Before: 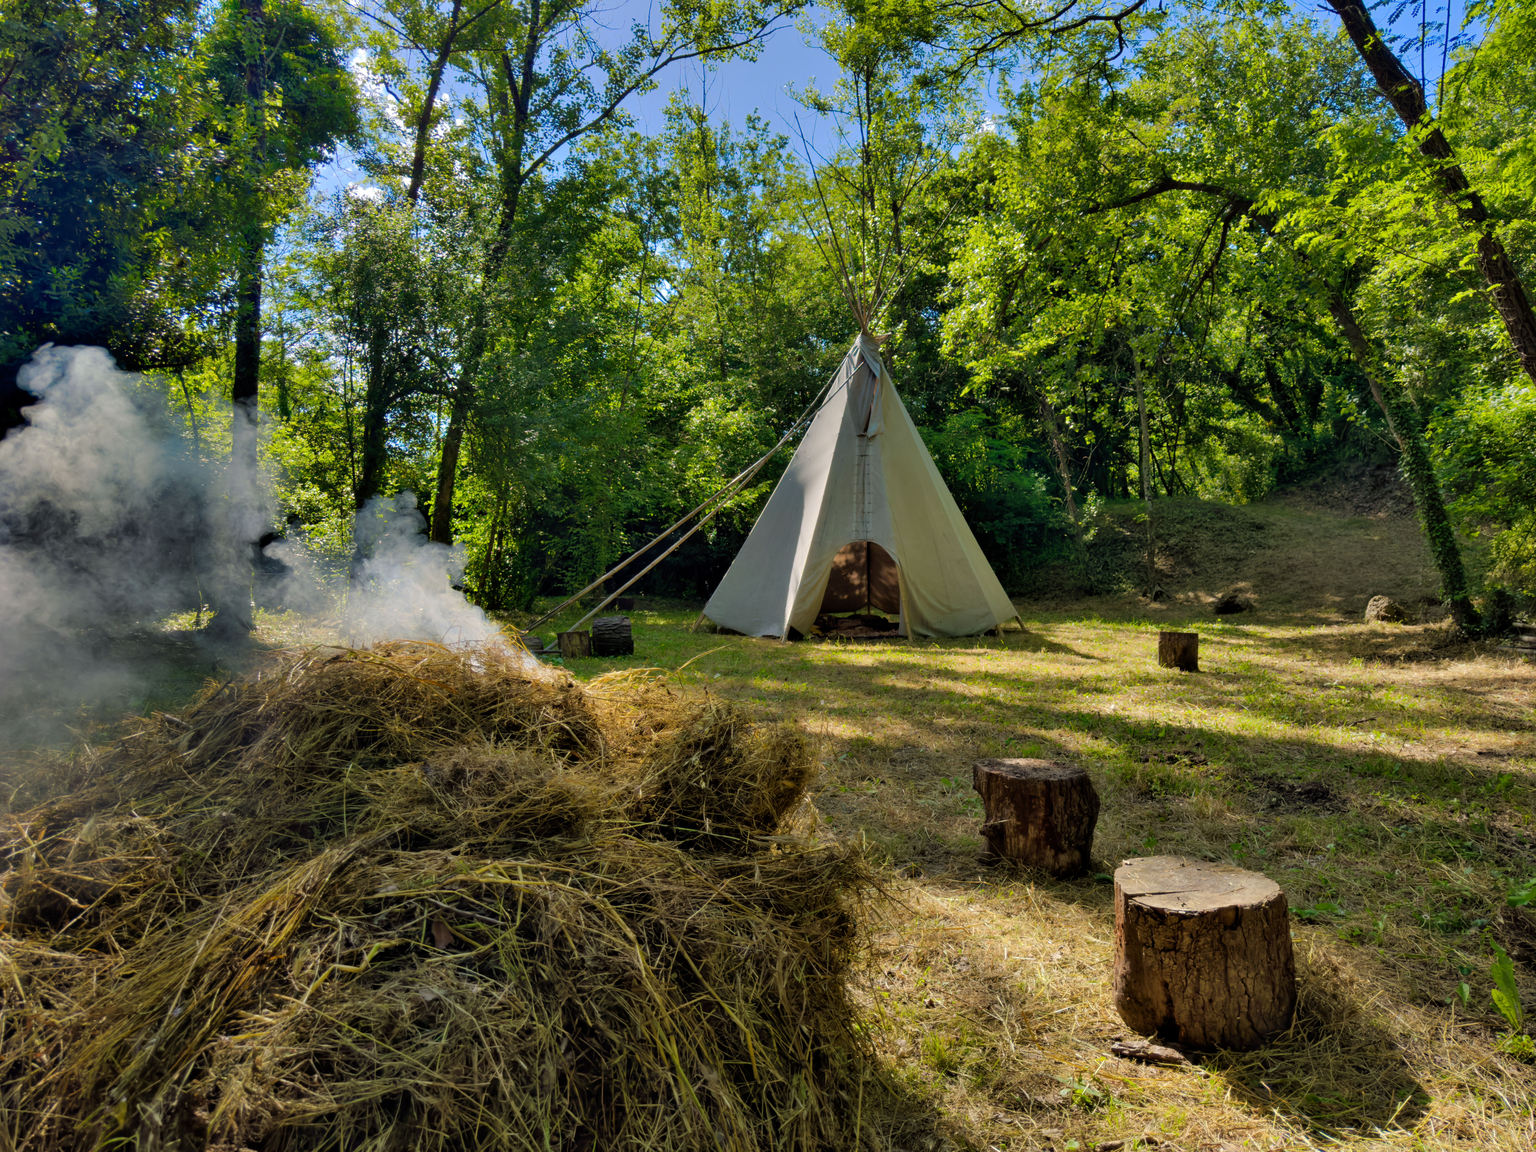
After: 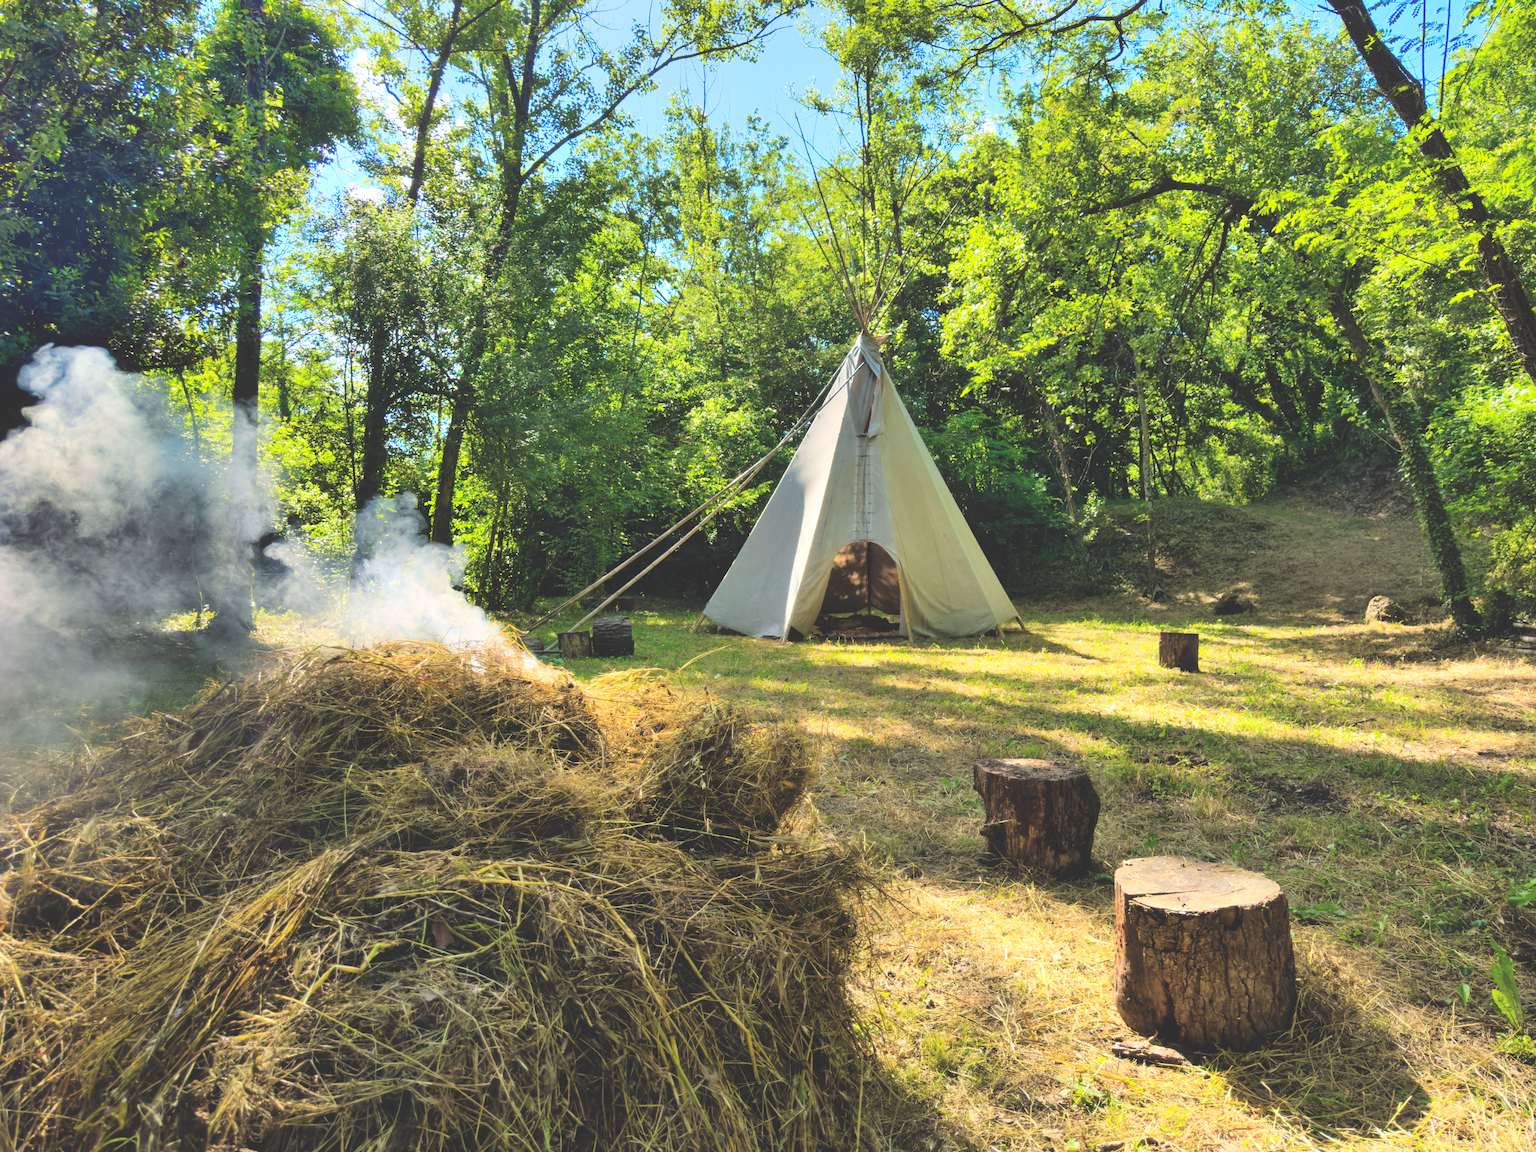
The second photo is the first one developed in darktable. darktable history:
contrast brightness saturation: contrast 0.196, brightness 0.164, saturation 0.218
tone equalizer: -8 EV -0.769 EV, -7 EV -0.717 EV, -6 EV -0.599 EV, -5 EV -0.374 EV, -3 EV 0.389 EV, -2 EV 0.6 EV, -1 EV 0.677 EV, +0 EV 0.768 EV
exposure: black level correction -0.025, exposure -0.117 EV, compensate highlight preservation false
